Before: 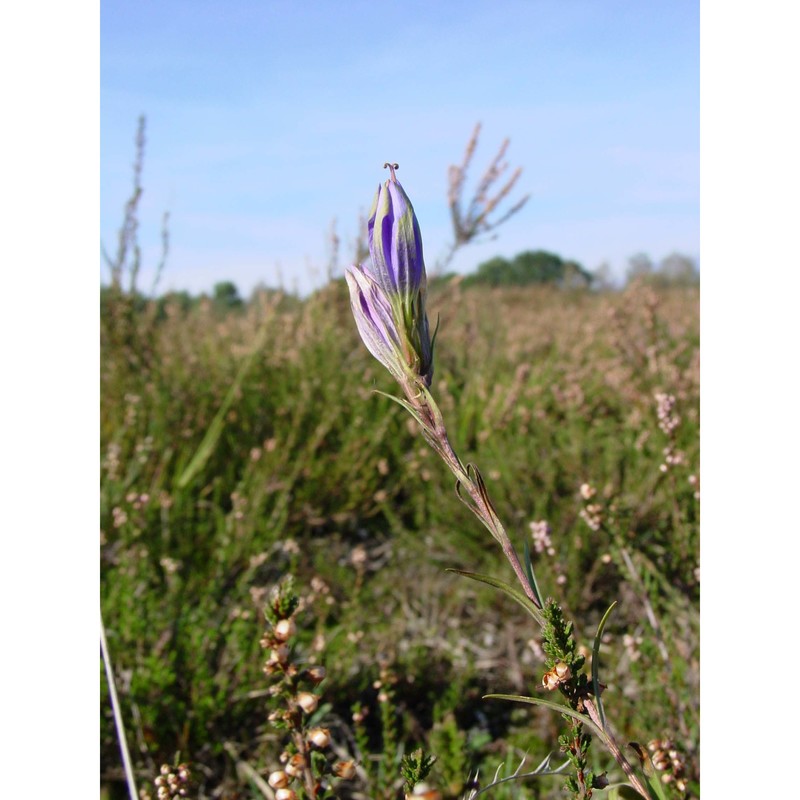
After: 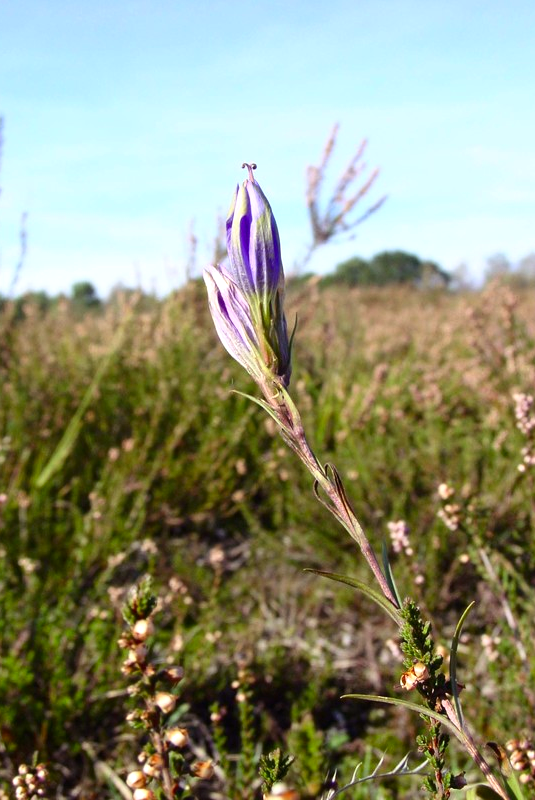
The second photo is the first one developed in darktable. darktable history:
crop and rotate: left 17.809%, right 15.238%
contrast brightness saturation: contrast 0.138
color balance rgb: shadows lift › chroma 6.469%, shadows lift › hue 303.75°, perceptual saturation grading › global saturation 0.34%, perceptual brilliance grading › global brilliance 12.023%, global vibrance 19.638%
